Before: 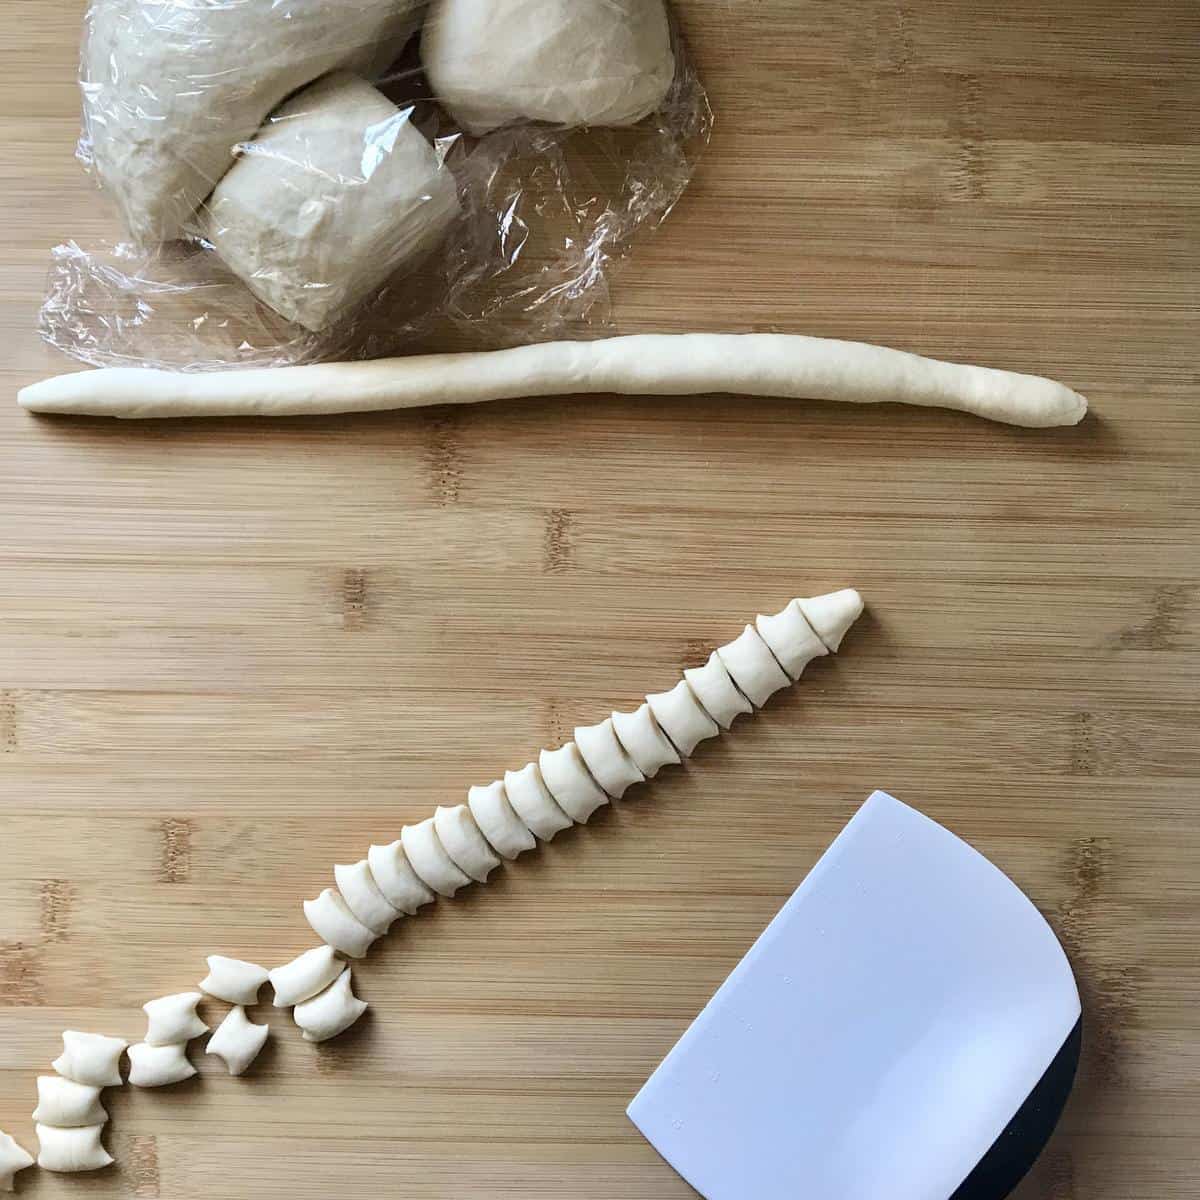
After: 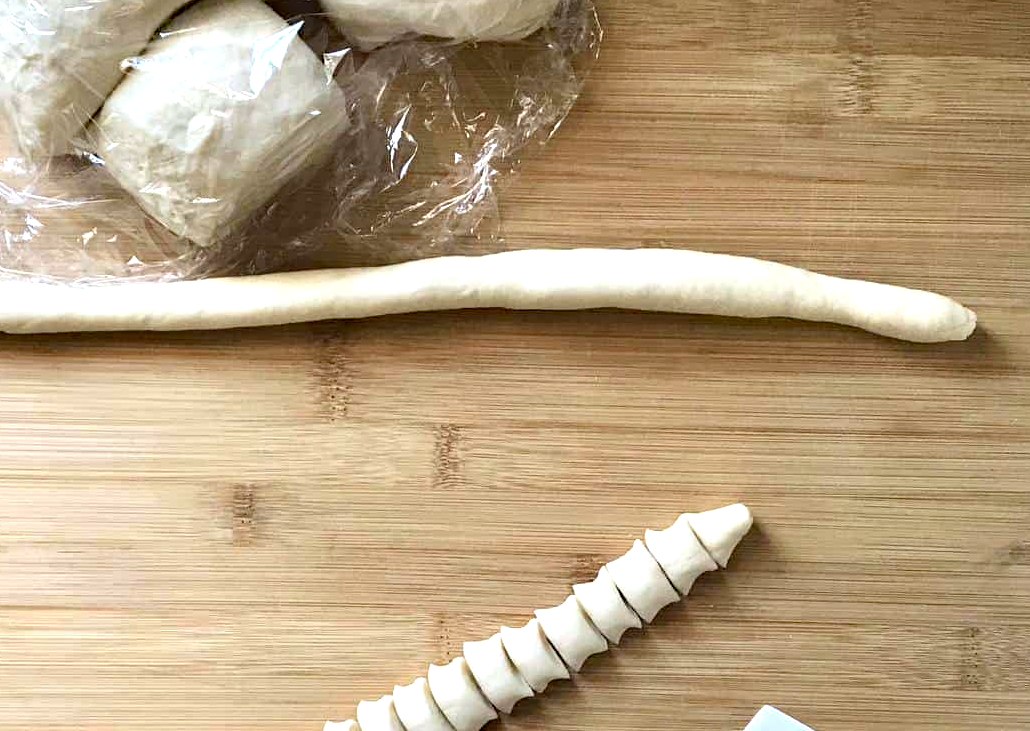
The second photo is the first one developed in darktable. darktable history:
crop and rotate: left 9.279%, top 7.087%, right 4.863%, bottom 31.95%
exposure: black level correction 0, exposure 0.702 EV, compensate exposure bias true, compensate highlight preservation false
haze removal: compatibility mode true, adaptive false
